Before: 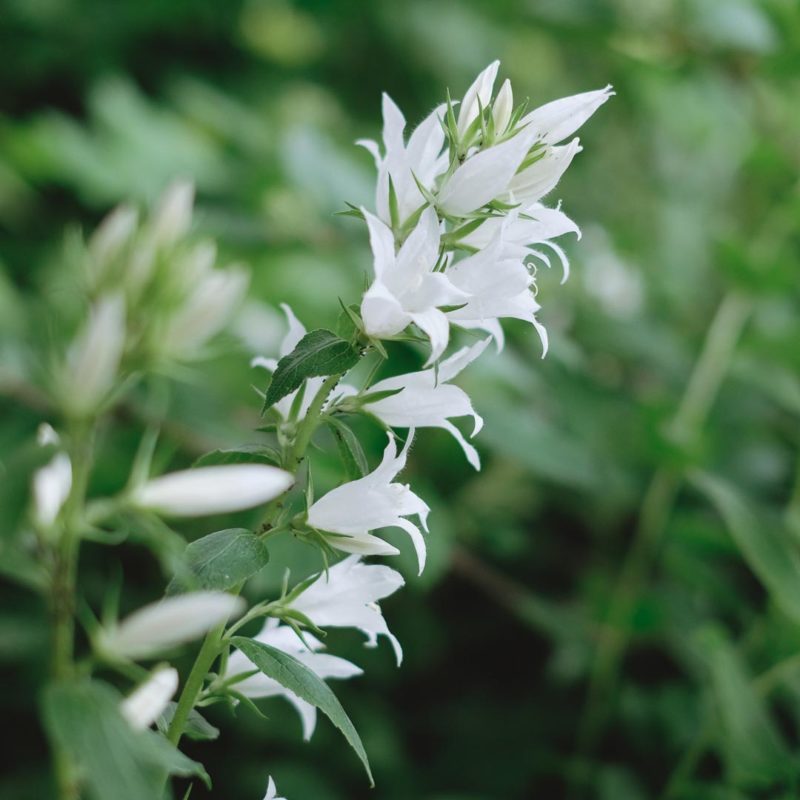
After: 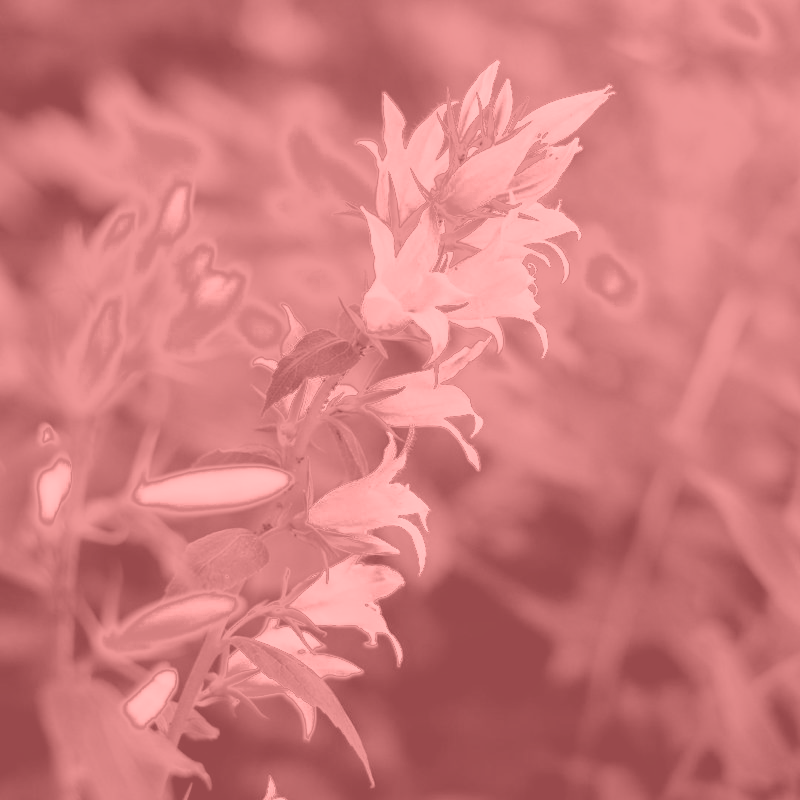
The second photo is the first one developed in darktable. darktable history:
fill light: exposure -0.73 EV, center 0.69, width 2.2
colorize: saturation 51%, source mix 50.67%, lightness 50.67%
exposure: black level correction 0.009, exposure -0.159 EV, compensate highlight preservation false
